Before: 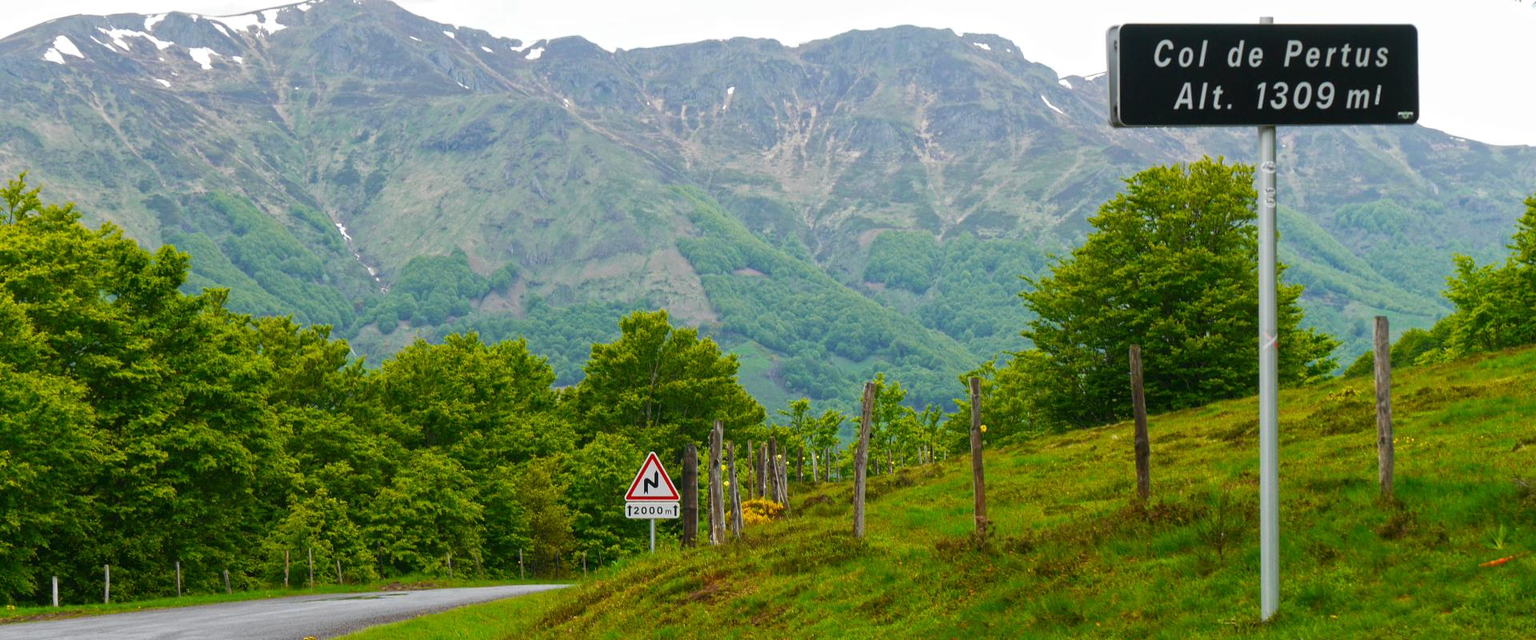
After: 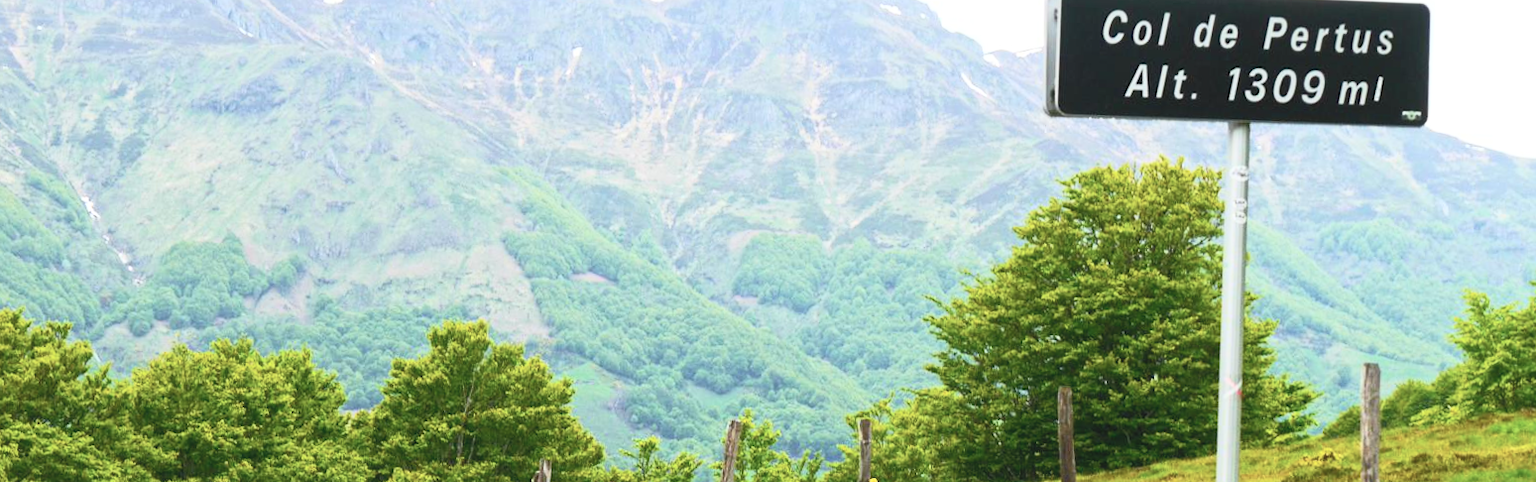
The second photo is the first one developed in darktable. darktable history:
rotate and perspective: rotation 2.27°, automatic cropping off
contrast brightness saturation: contrast 0.39, brightness 0.53
crop: left 18.38%, top 11.092%, right 2.134%, bottom 33.217%
